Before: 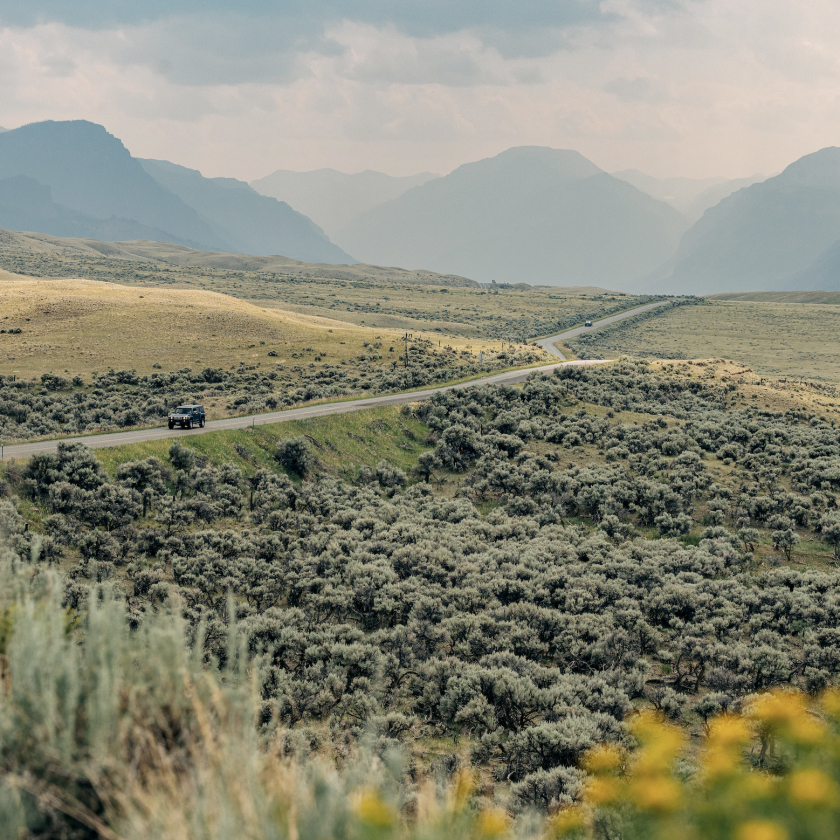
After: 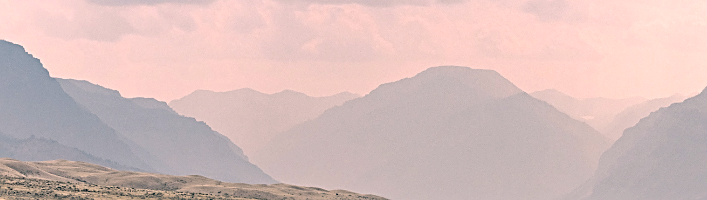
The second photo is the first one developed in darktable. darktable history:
shadows and highlights: radius 335.82, shadows 63.36, highlights 4.26, compress 88.02%, soften with gaussian
contrast equalizer: y [[0.5, 0.504, 0.515, 0.527, 0.535, 0.534], [0.5 ×6], [0.491, 0.387, 0.179, 0.068, 0.068, 0.068], [0 ×5, 0.023], [0 ×6]]
sharpen: on, module defaults
haze removal: compatibility mode true, adaptive false
crop and rotate: left 9.661%, top 9.585%, right 6.074%, bottom 66.574%
color correction: highlights a* 14.51, highlights b* 4.67
tone equalizer: -8 EV -0.441 EV, -7 EV -0.387 EV, -6 EV -0.357 EV, -5 EV -0.248 EV, -3 EV 0.224 EV, -2 EV 0.353 EV, -1 EV 0.381 EV, +0 EV 0.393 EV, edges refinement/feathering 500, mask exposure compensation -1.57 EV, preserve details no
